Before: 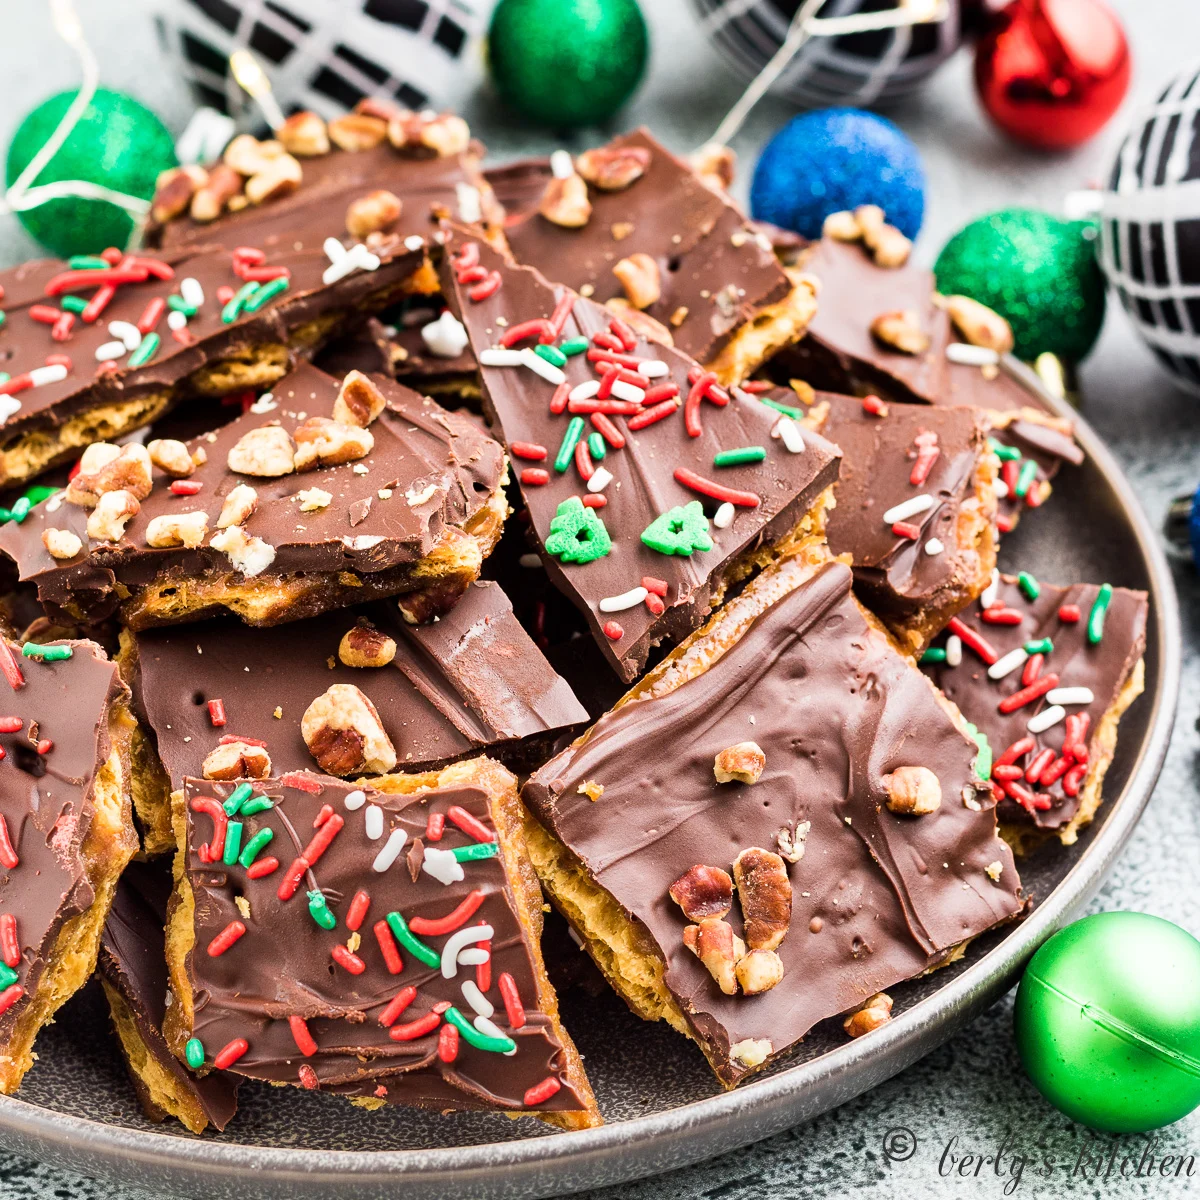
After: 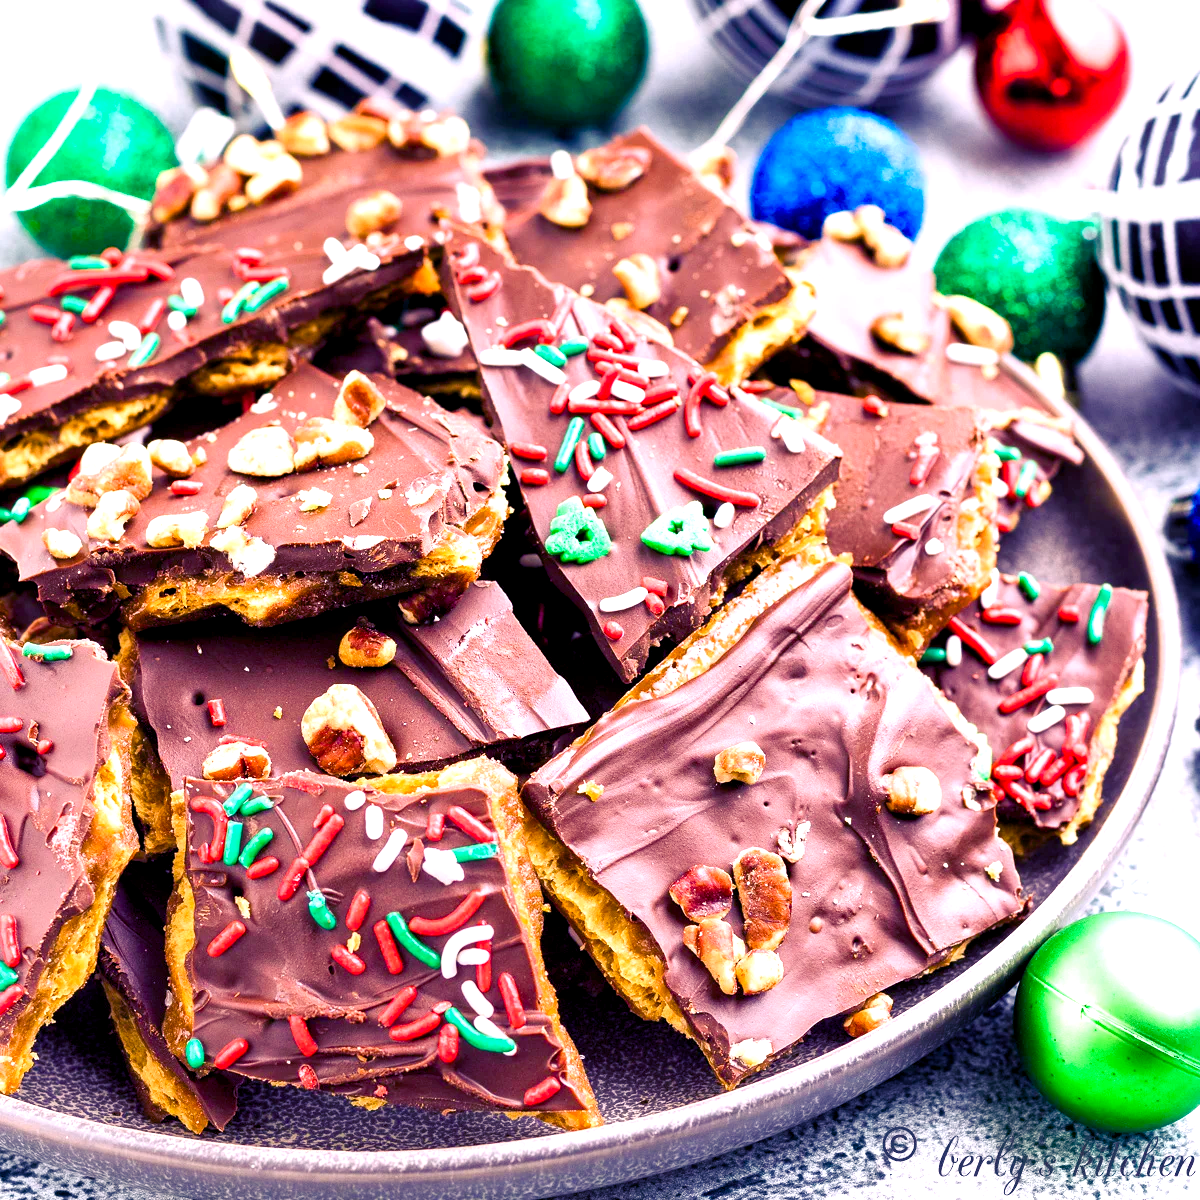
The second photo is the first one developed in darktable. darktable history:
exposure: exposure 0.515 EV, compensate highlight preservation false
color balance rgb: shadows lift › luminance -28.76%, shadows lift › chroma 15%, shadows lift › hue 270°, power › chroma 1%, power › hue 255°, highlights gain › luminance 7.14%, highlights gain › chroma 2%, highlights gain › hue 90°, global offset › luminance -0.29%, global offset › hue 260°, perceptual saturation grading › global saturation 20%, perceptual saturation grading › highlights -13.92%, perceptual saturation grading › shadows 50%
white balance: red 1.066, blue 1.119
